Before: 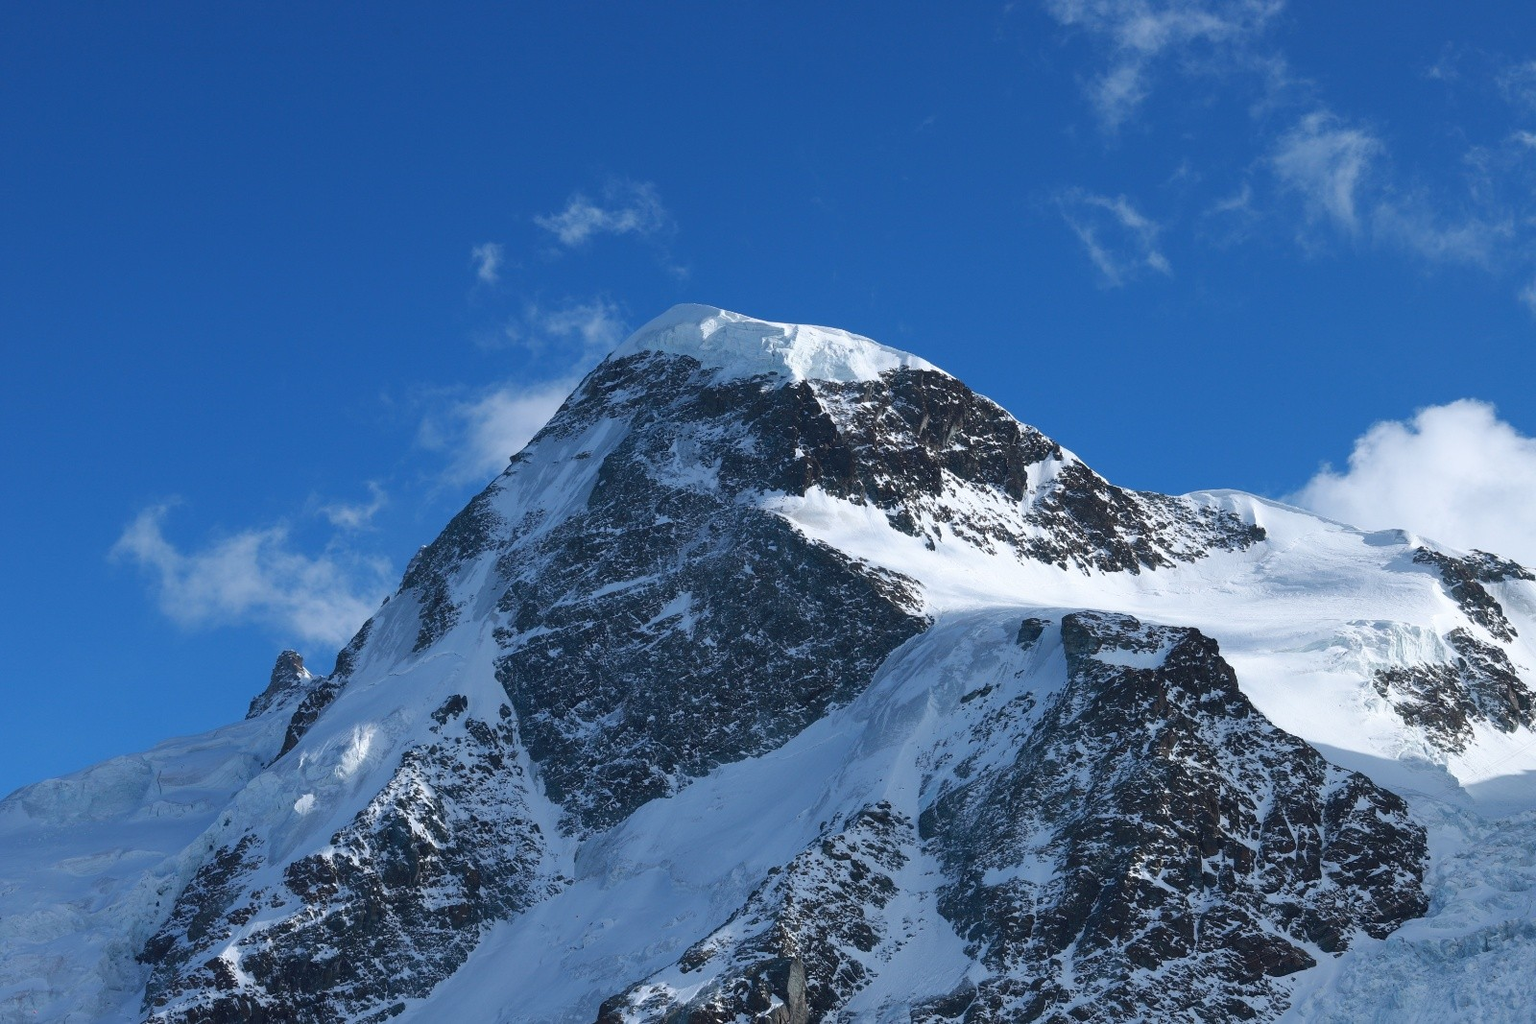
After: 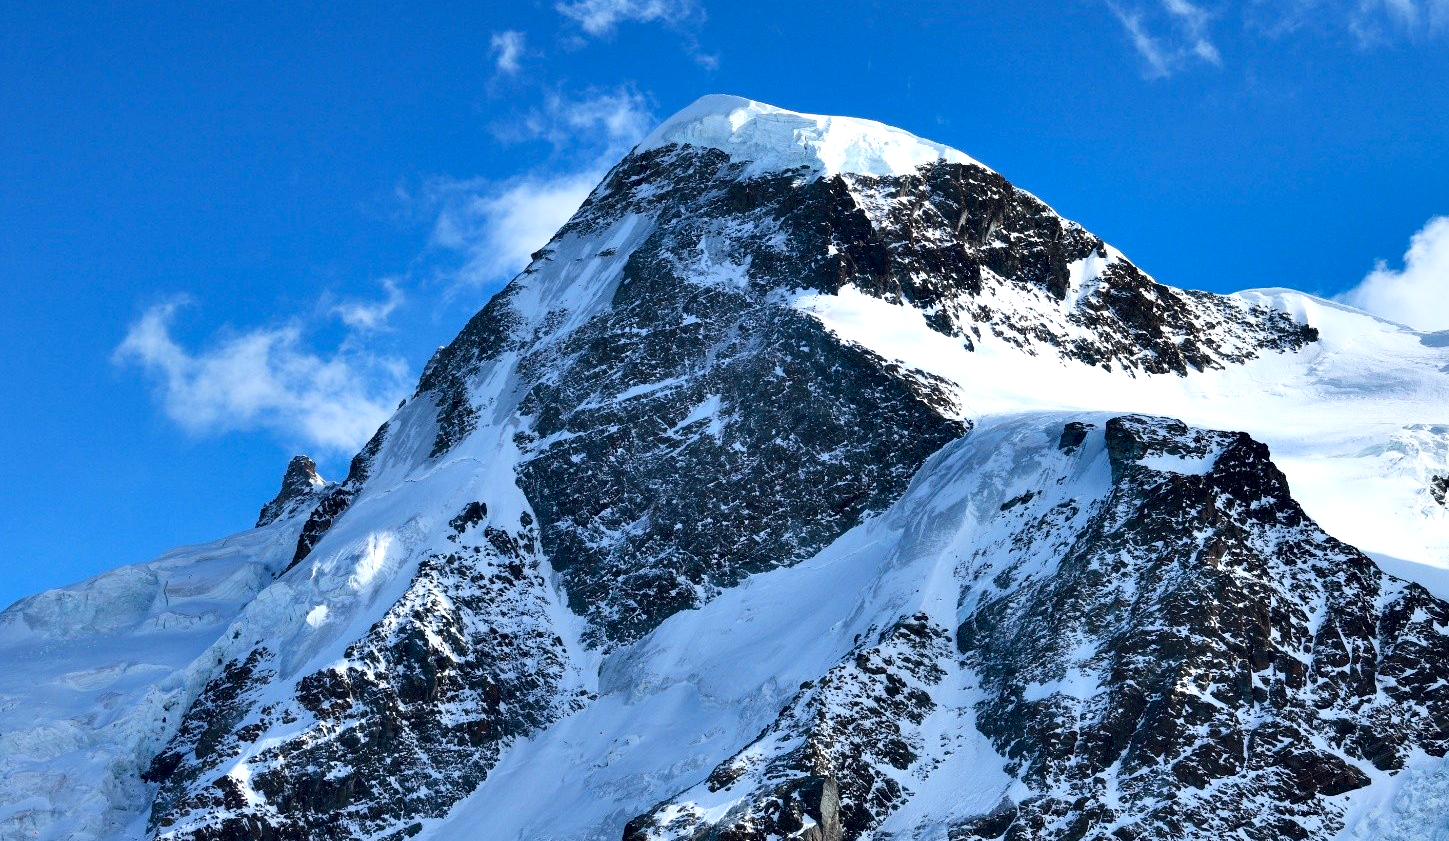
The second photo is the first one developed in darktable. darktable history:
contrast brightness saturation: contrast 0.197, brightness 0.168, saturation 0.228
contrast equalizer: y [[0.6 ×6], [0.55 ×6], [0 ×6], [0 ×6], [0 ×6]]
crop: top 20.882%, right 9.403%, bottom 0.259%
